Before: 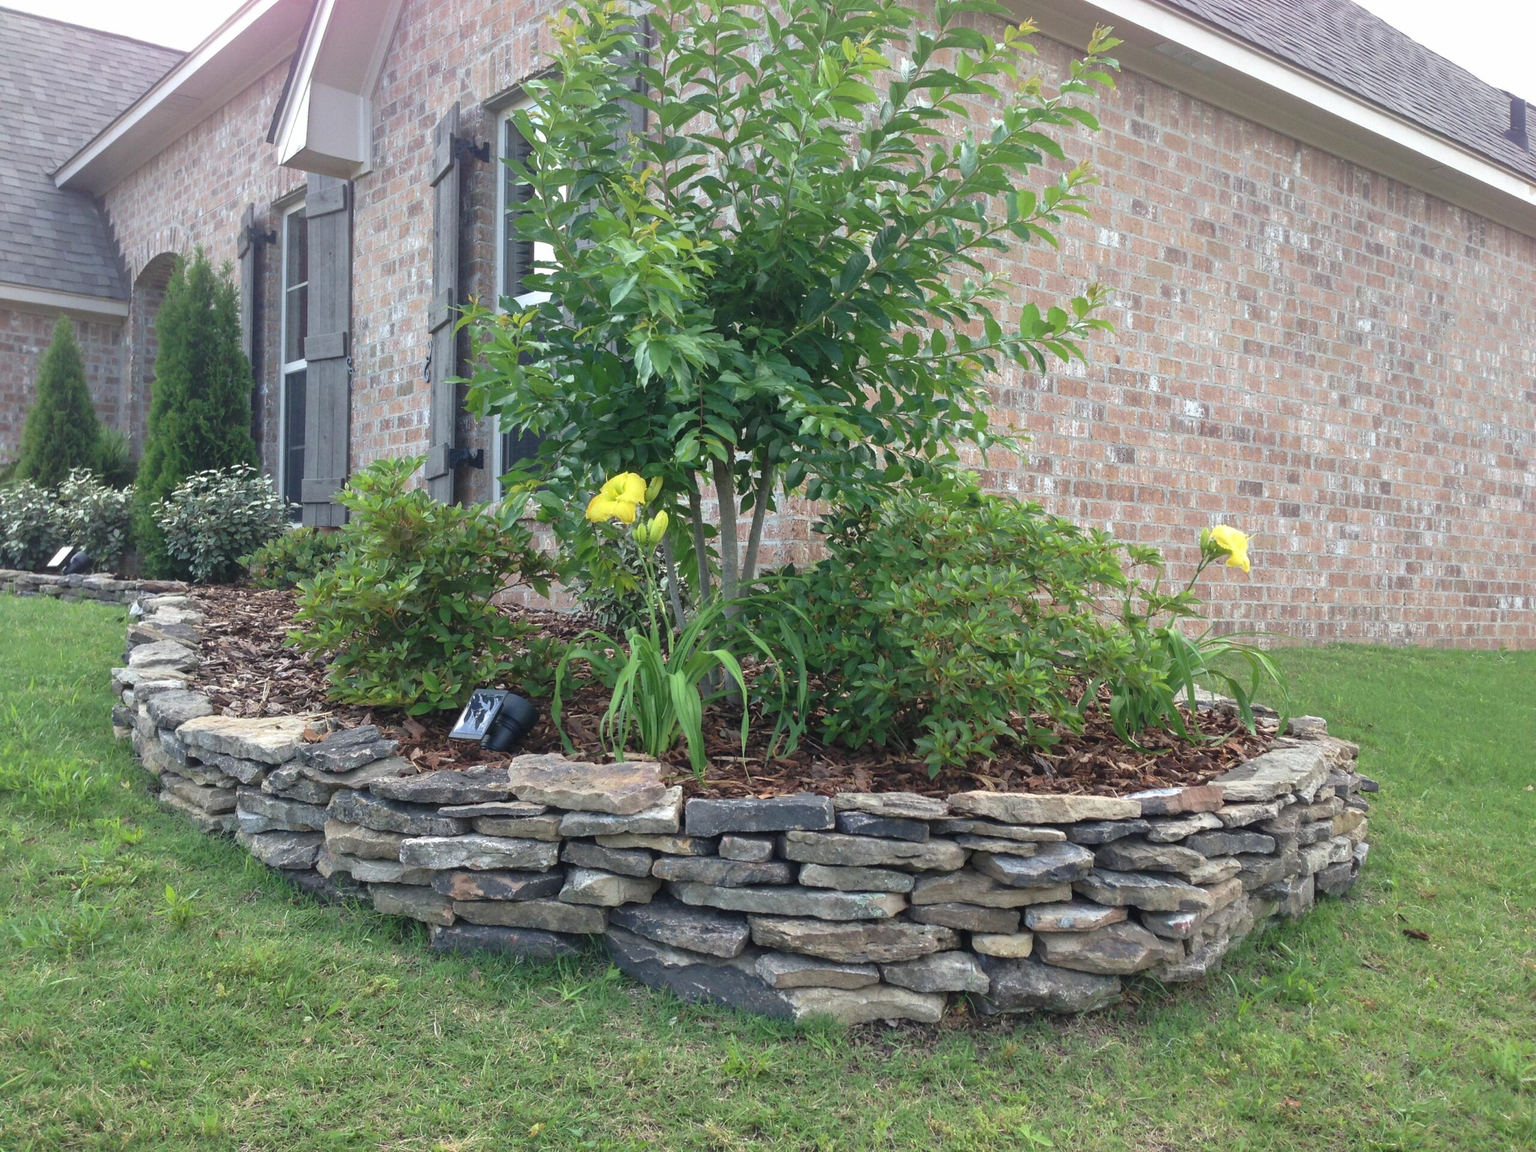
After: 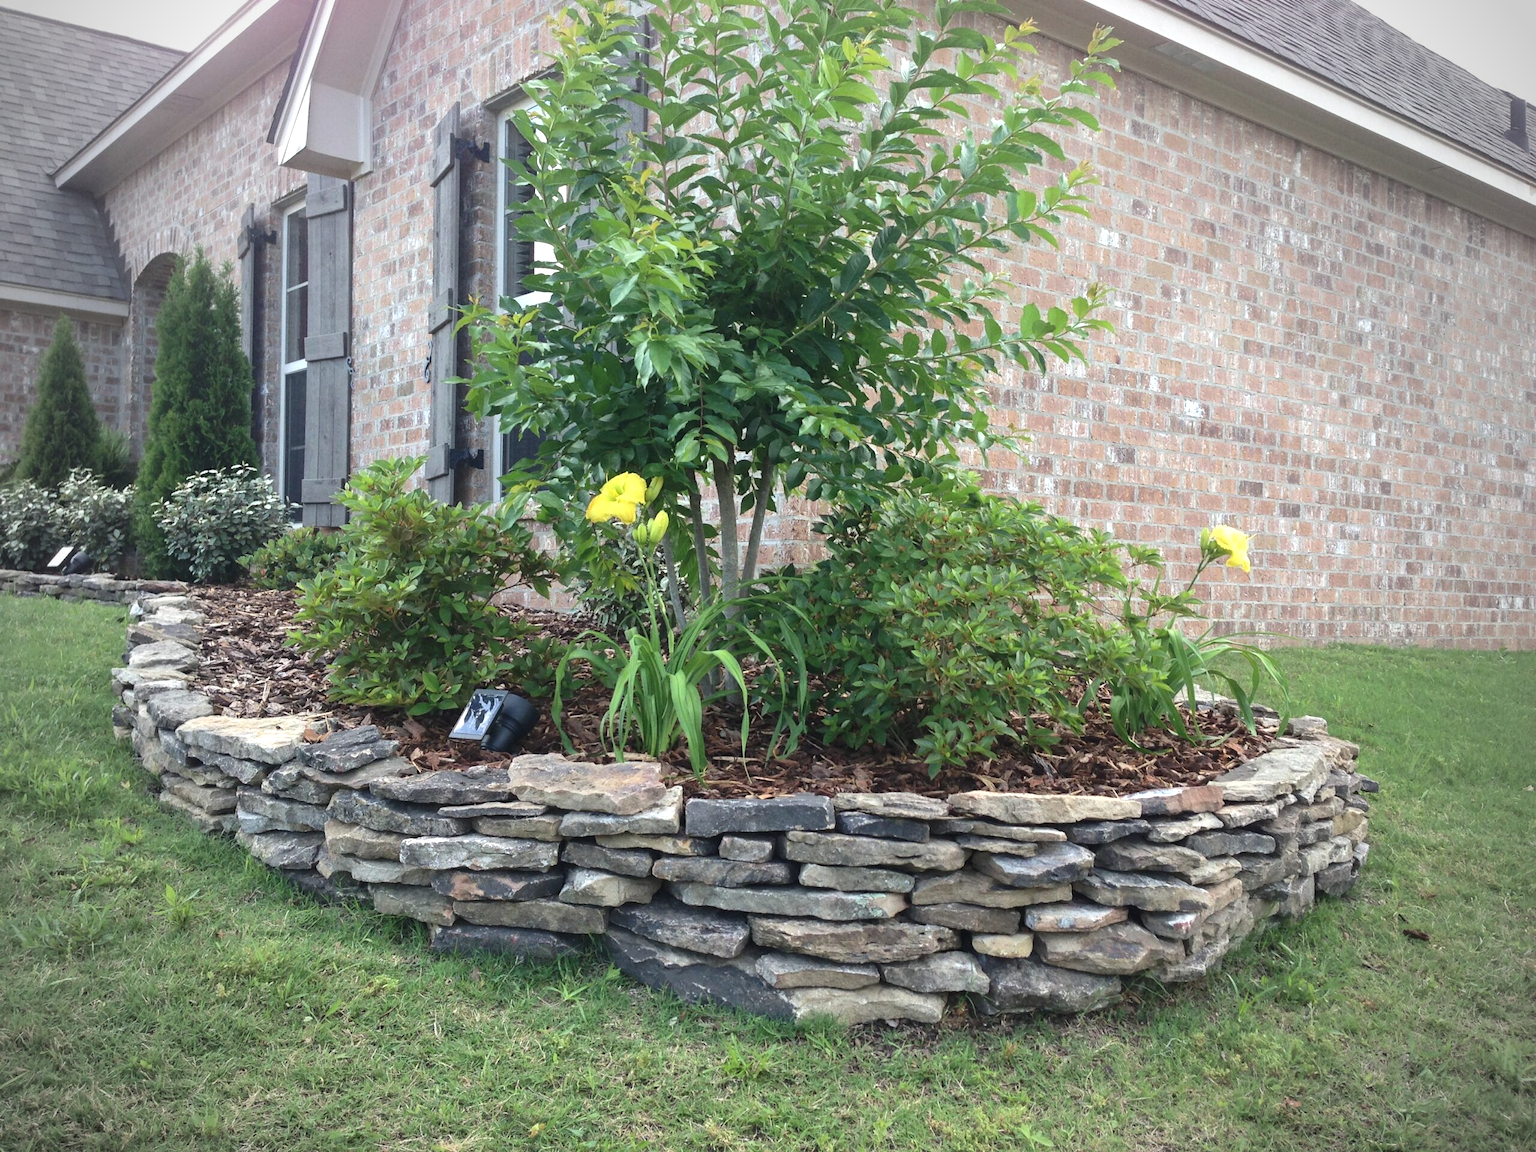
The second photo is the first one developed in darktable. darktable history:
color balance rgb: perceptual saturation grading › global saturation -0.31%, global vibrance -8%, contrast -13%, saturation formula JzAzBz (2021)
tone equalizer: -8 EV -0.75 EV, -7 EV -0.7 EV, -6 EV -0.6 EV, -5 EV -0.4 EV, -3 EV 0.4 EV, -2 EV 0.6 EV, -1 EV 0.7 EV, +0 EV 0.75 EV, edges refinement/feathering 500, mask exposure compensation -1.57 EV, preserve details no
vignetting: fall-off start 71.74%
